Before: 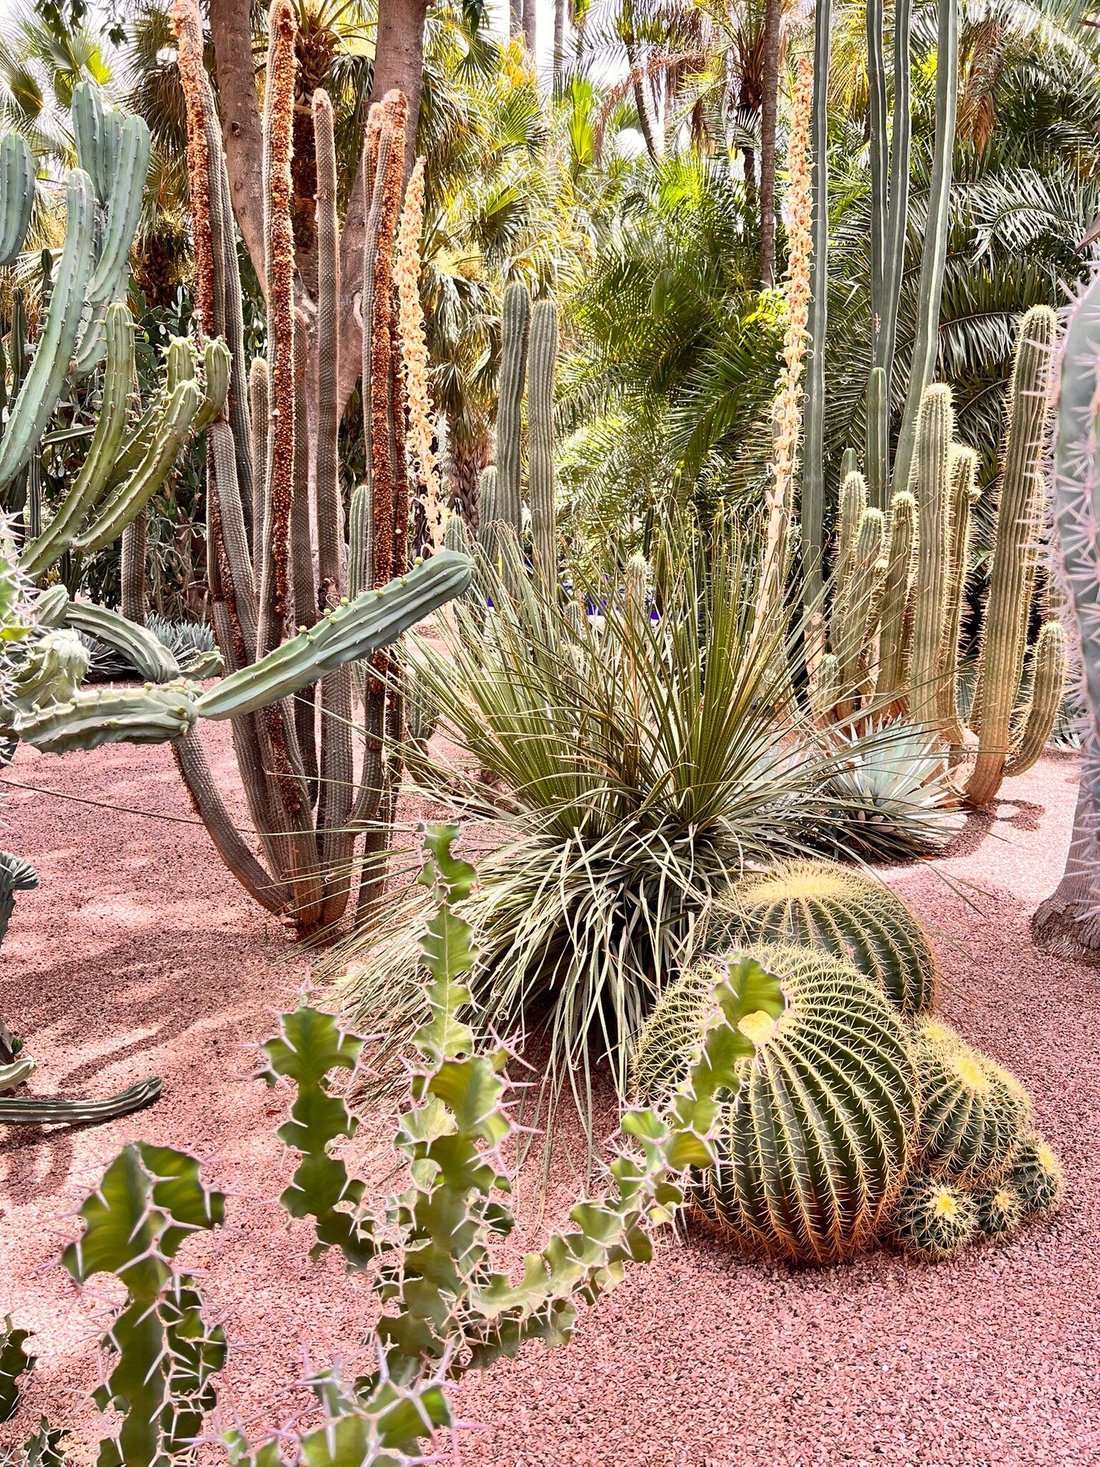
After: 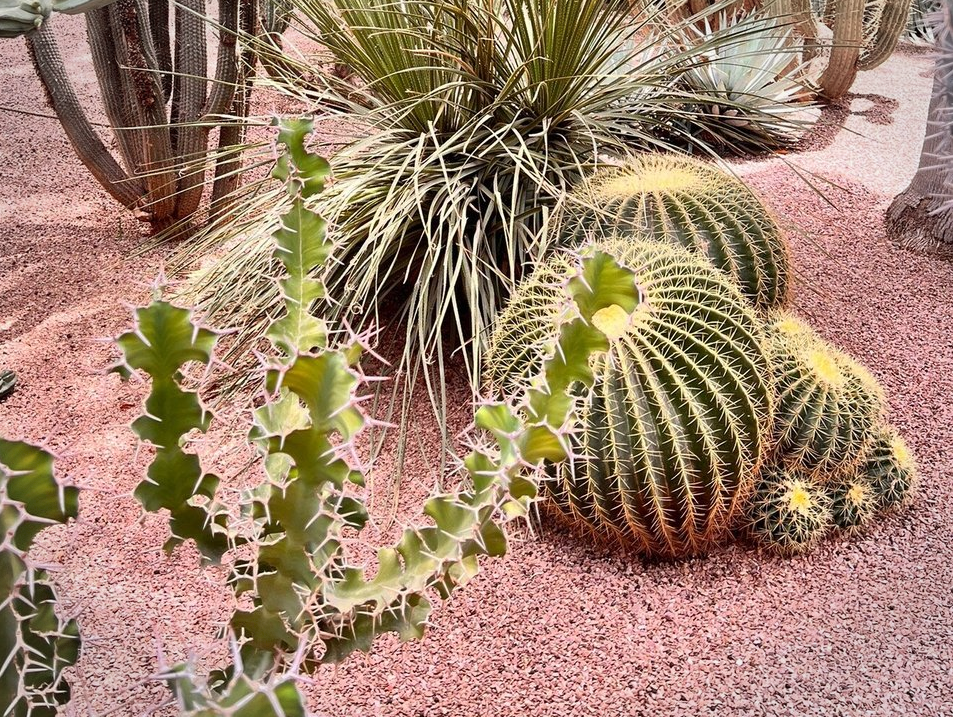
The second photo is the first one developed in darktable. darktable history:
crop and rotate: left 13.306%, top 48.129%, bottom 2.928%
vignetting: fall-off start 91%, fall-off radius 39.39%, brightness -0.182, saturation -0.3, width/height ratio 1.219, shape 1.3, dithering 8-bit output, unbound false
white balance: red 1, blue 1
